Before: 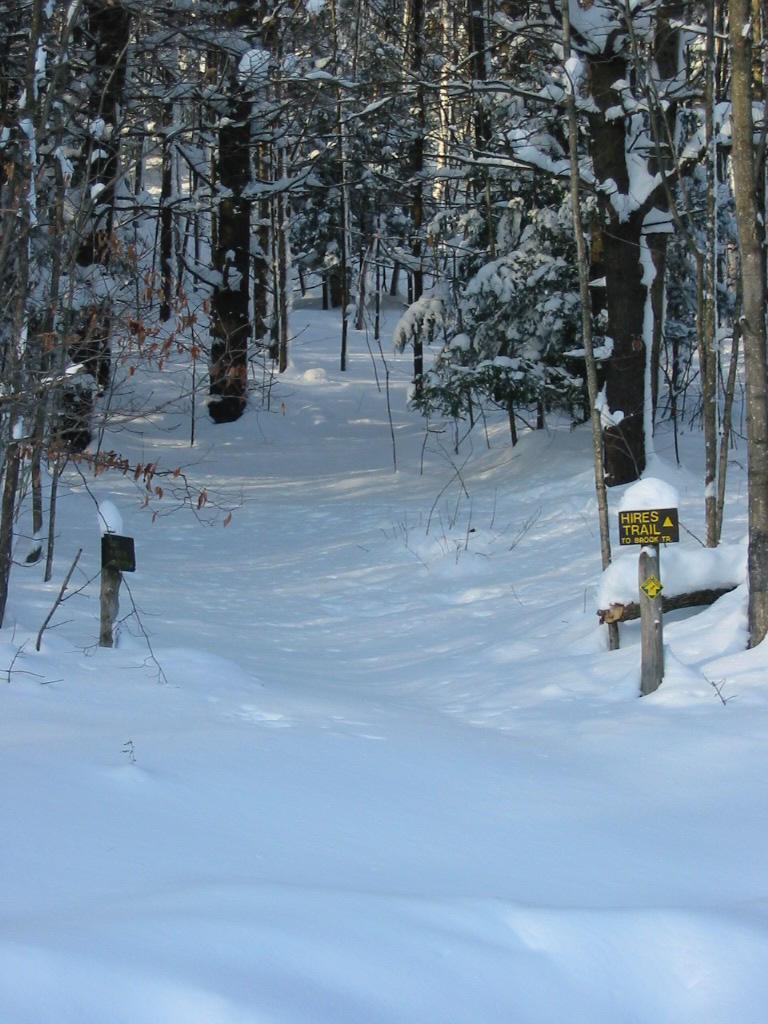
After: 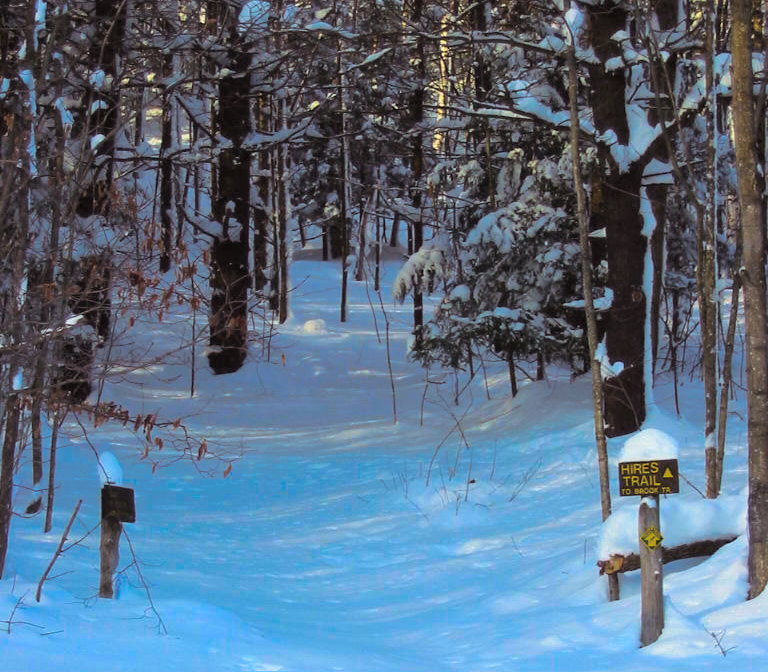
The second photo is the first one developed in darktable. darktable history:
split-toning: shadows › saturation 0.2
color balance rgb: linear chroma grading › global chroma 42%, perceptual saturation grading › global saturation 42%, global vibrance 33%
crop and rotate: top 4.848%, bottom 29.503%
